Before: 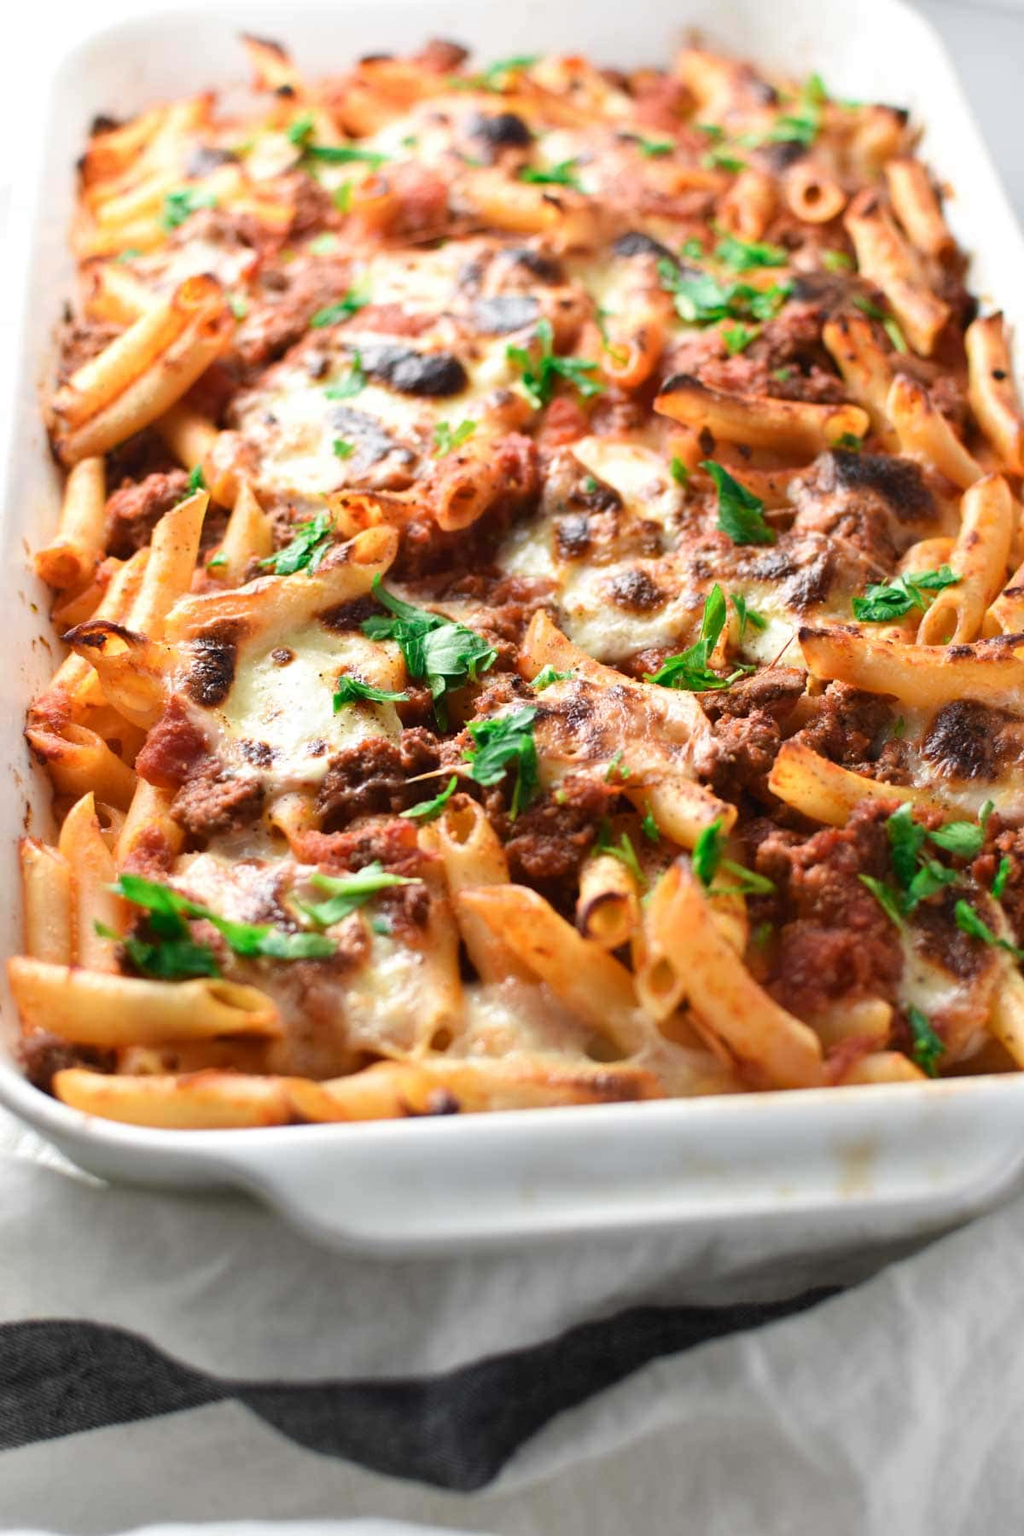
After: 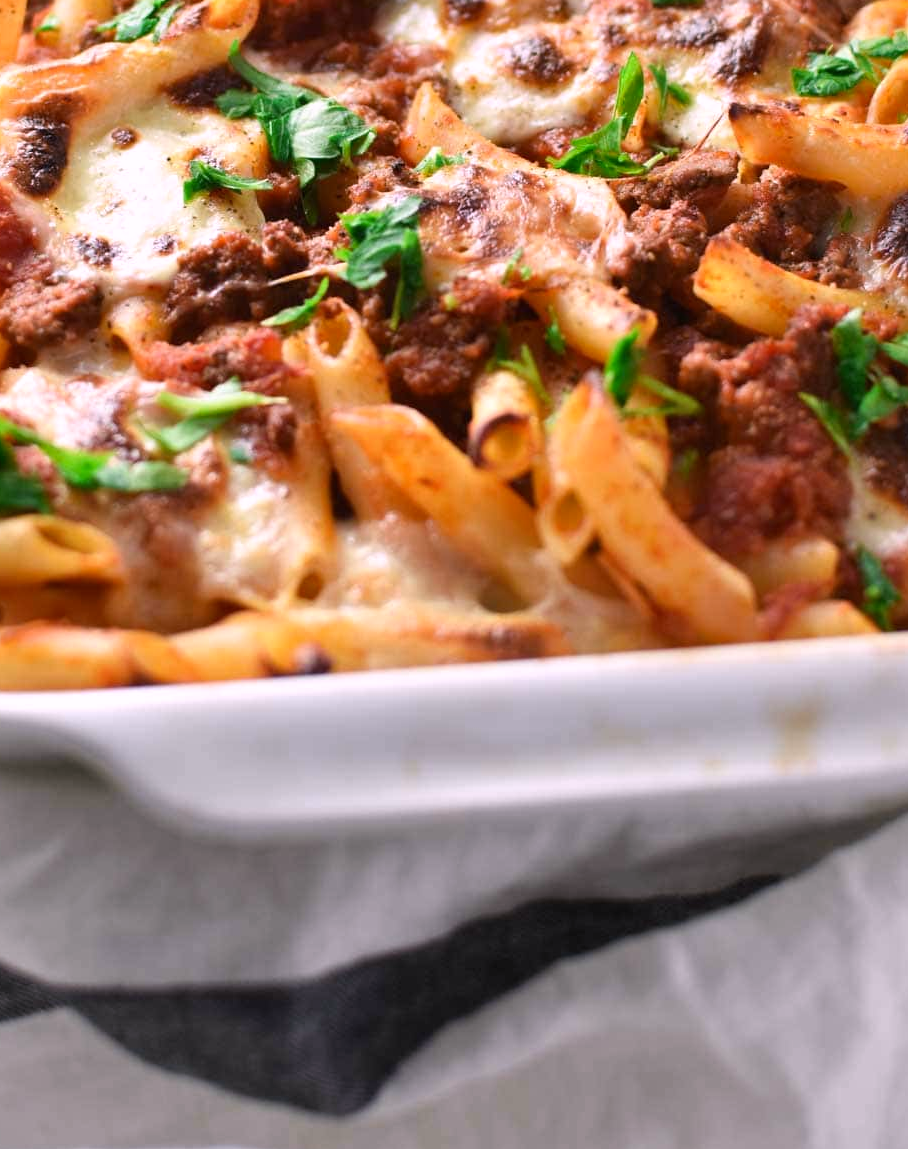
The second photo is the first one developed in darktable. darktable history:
crop and rotate: left 17.299%, top 35.115%, right 7.015%, bottom 1.024%
white balance: red 1.004, blue 1.096
color correction: highlights a* 3.84, highlights b* 5.07
